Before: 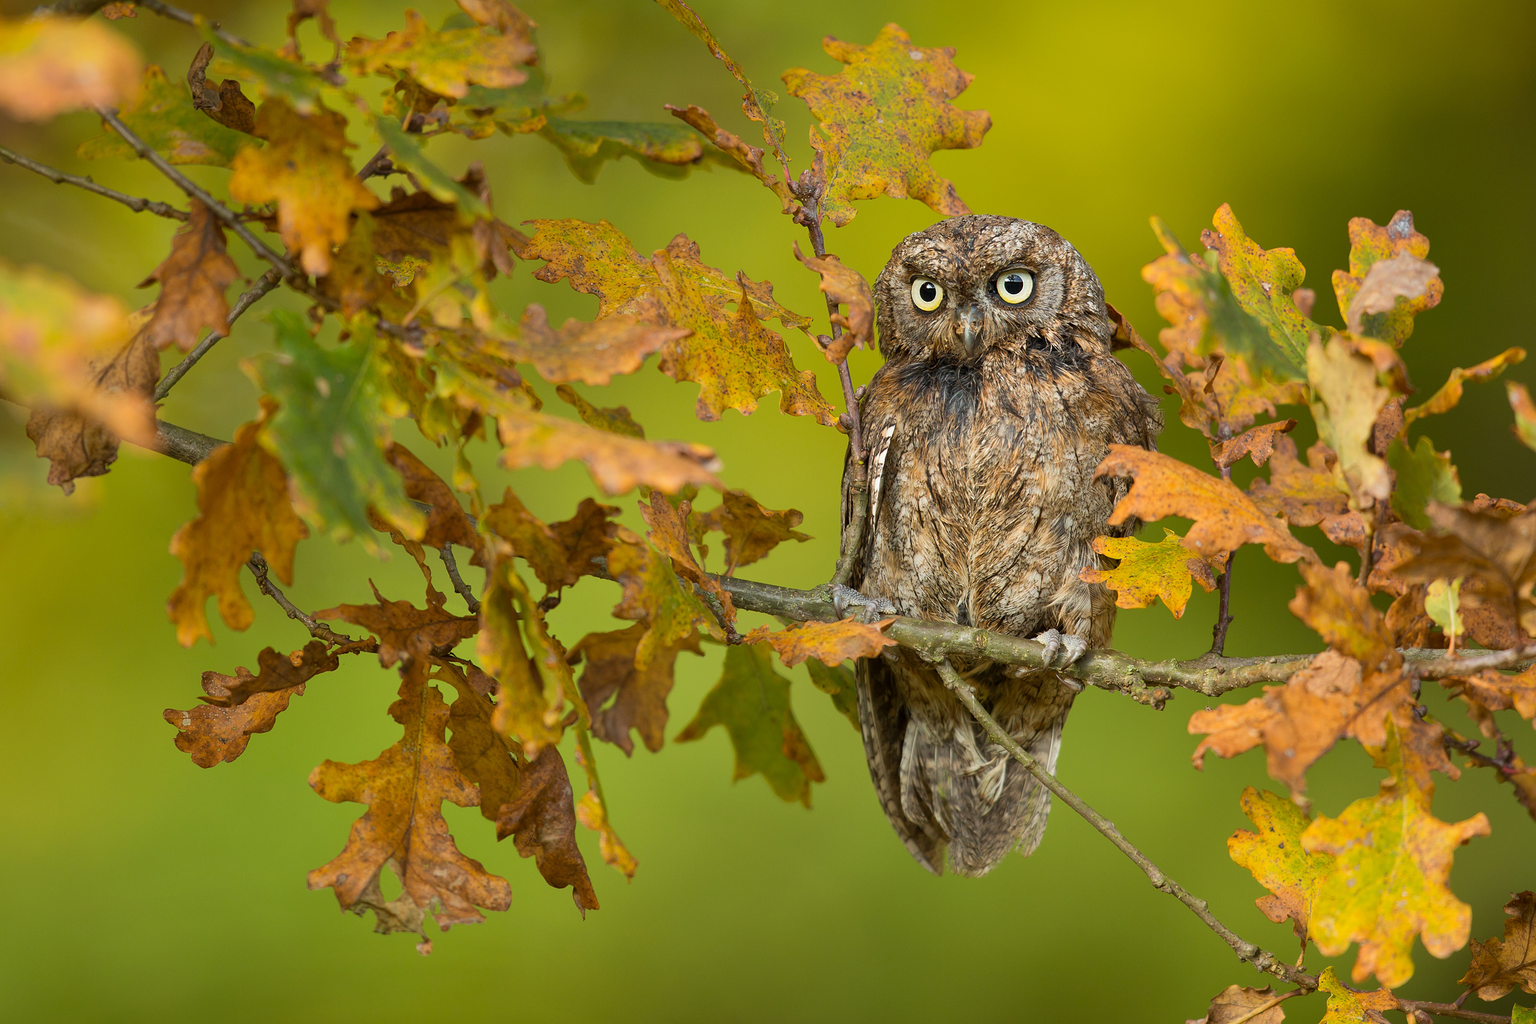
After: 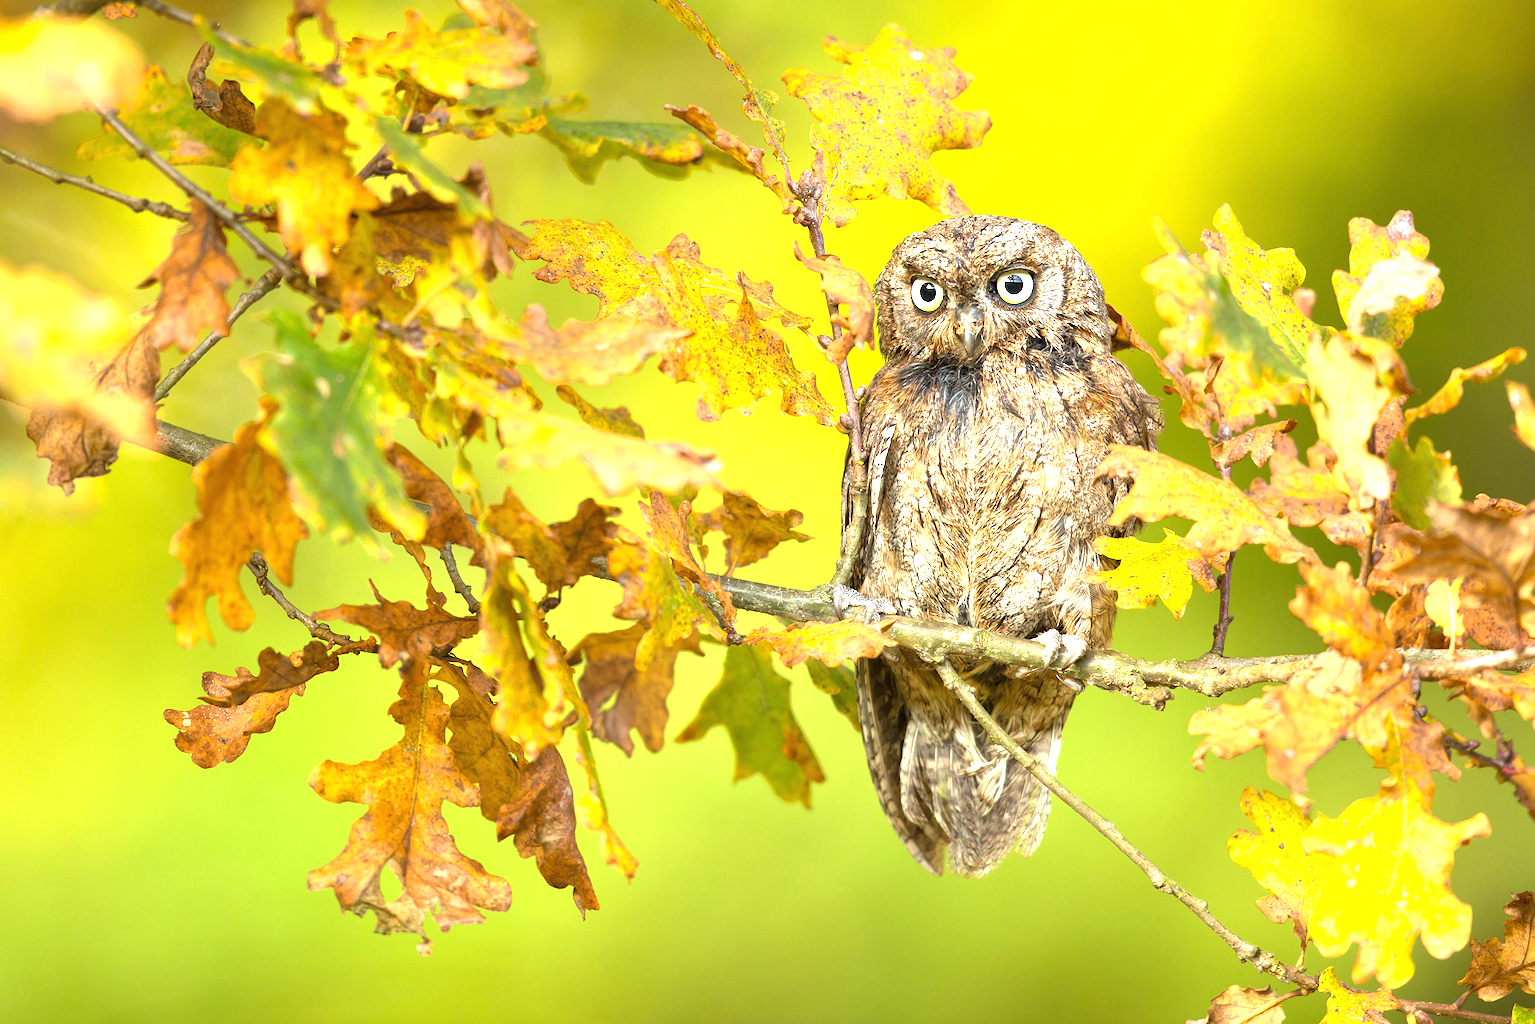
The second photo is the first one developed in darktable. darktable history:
exposure: black level correction 0, exposure 1.682 EV, compensate highlight preservation false
